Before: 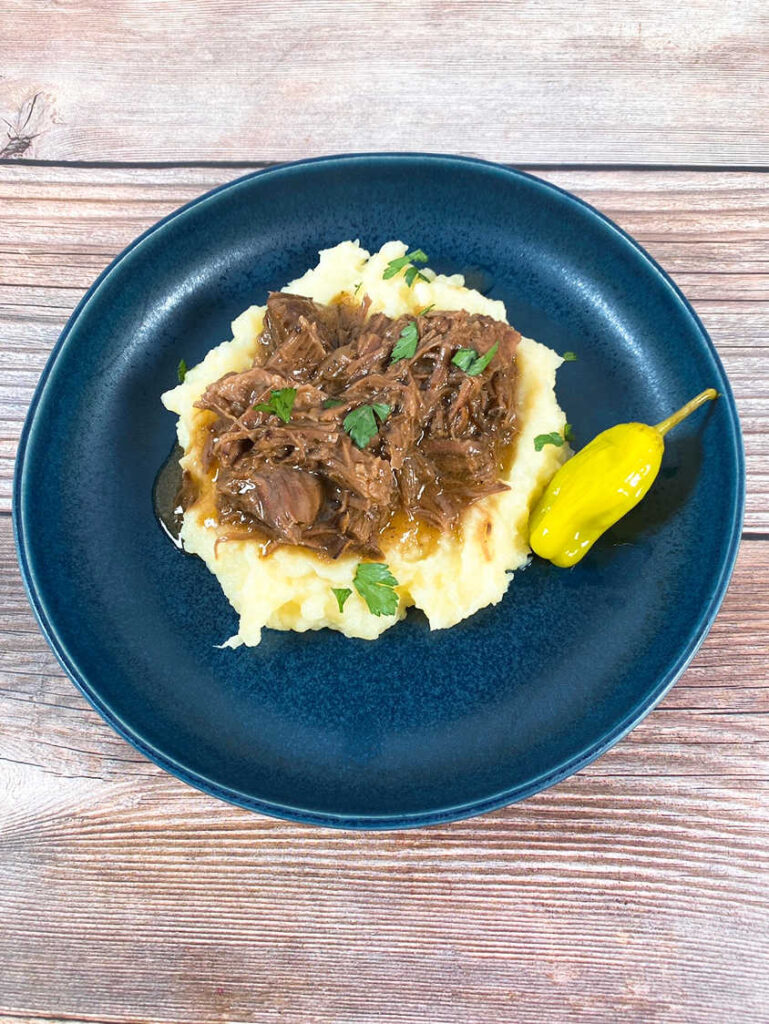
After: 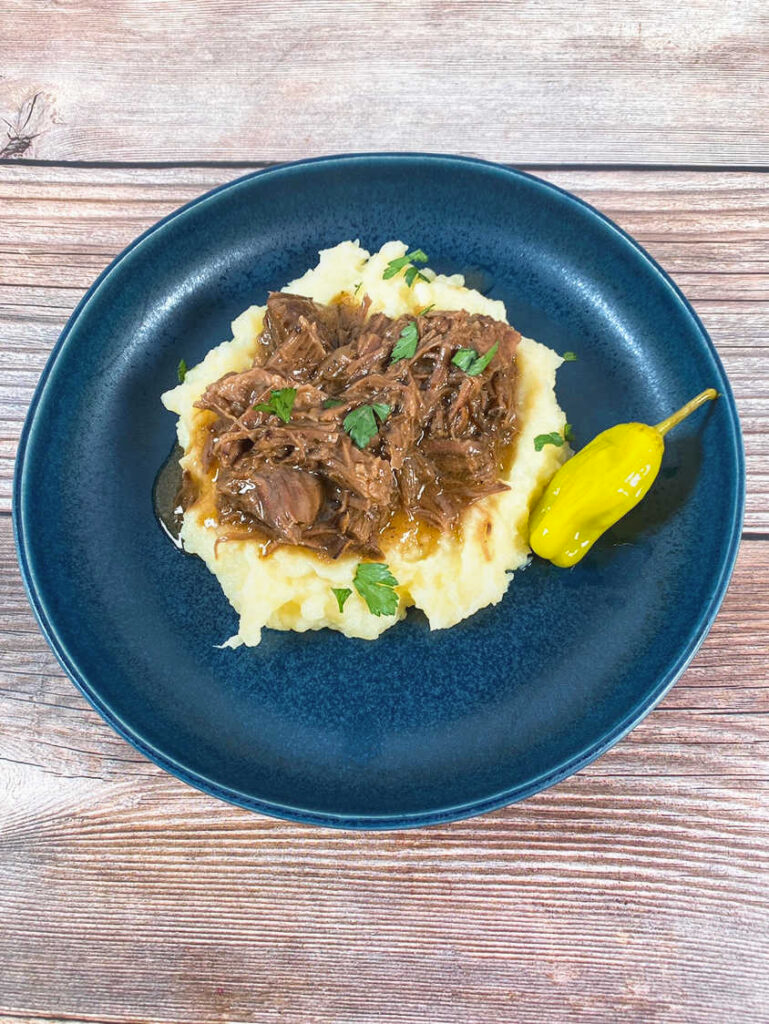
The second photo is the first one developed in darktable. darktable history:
shadows and highlights: shadows 75, highlights -25, soften with gaussian
local contrast: detail 110%
